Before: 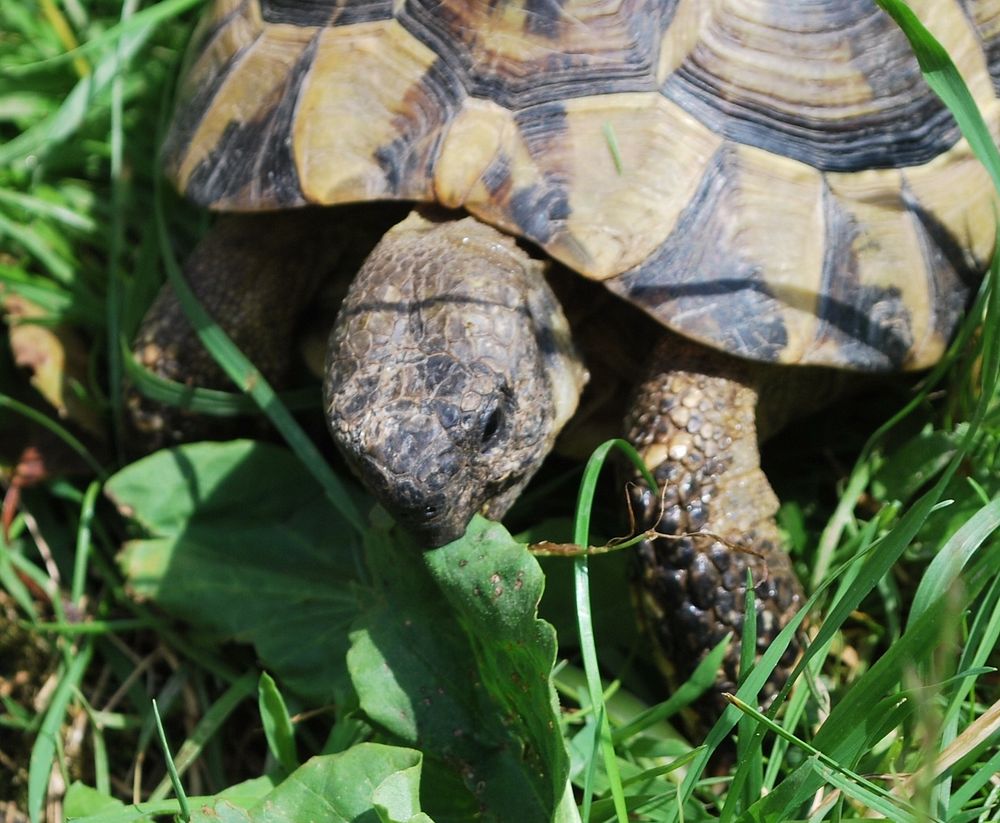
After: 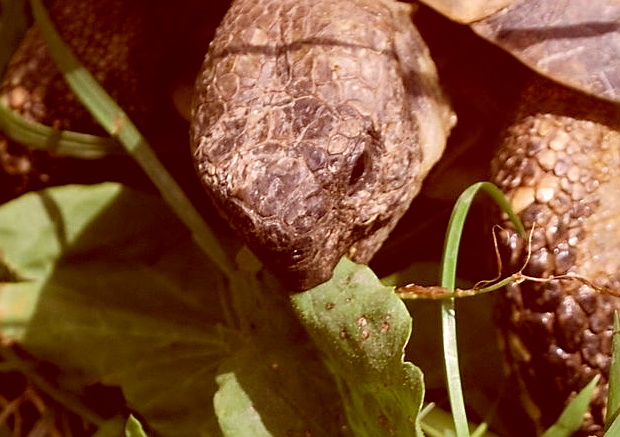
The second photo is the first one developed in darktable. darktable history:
sharpen: on, module defaults
crop: left 13.312%, top 31.28%, right 24.627%, bottom 15.582%
exposure: black level correction 0.005, exposure 0.001 EV, compensate highlight preservation false
bloom: on, module defaults
color correction: highlights a* 9.03, highlights b* 8.71, shadows a* 40, shadows b* 40, saturation 0.8
